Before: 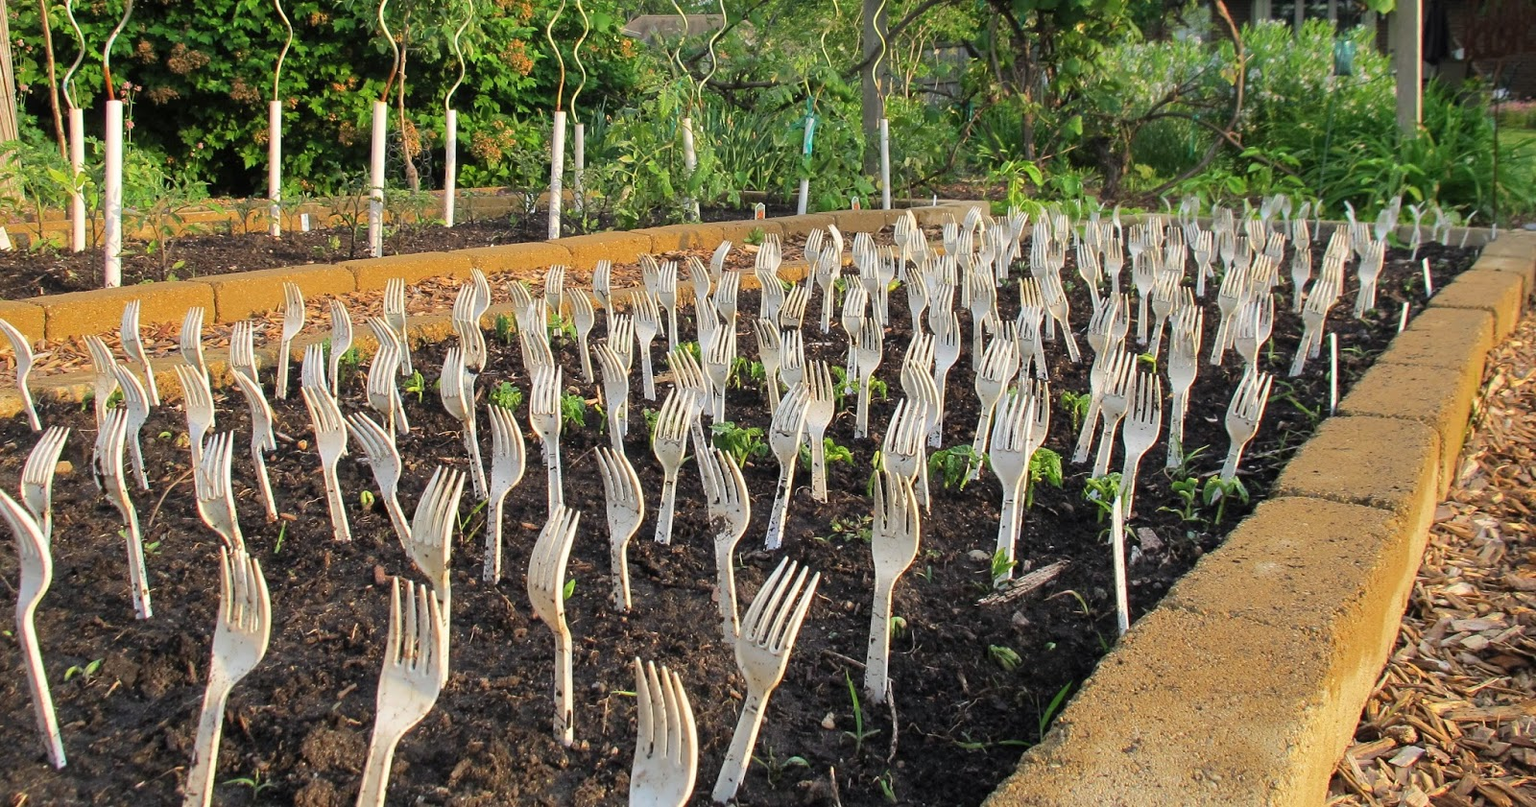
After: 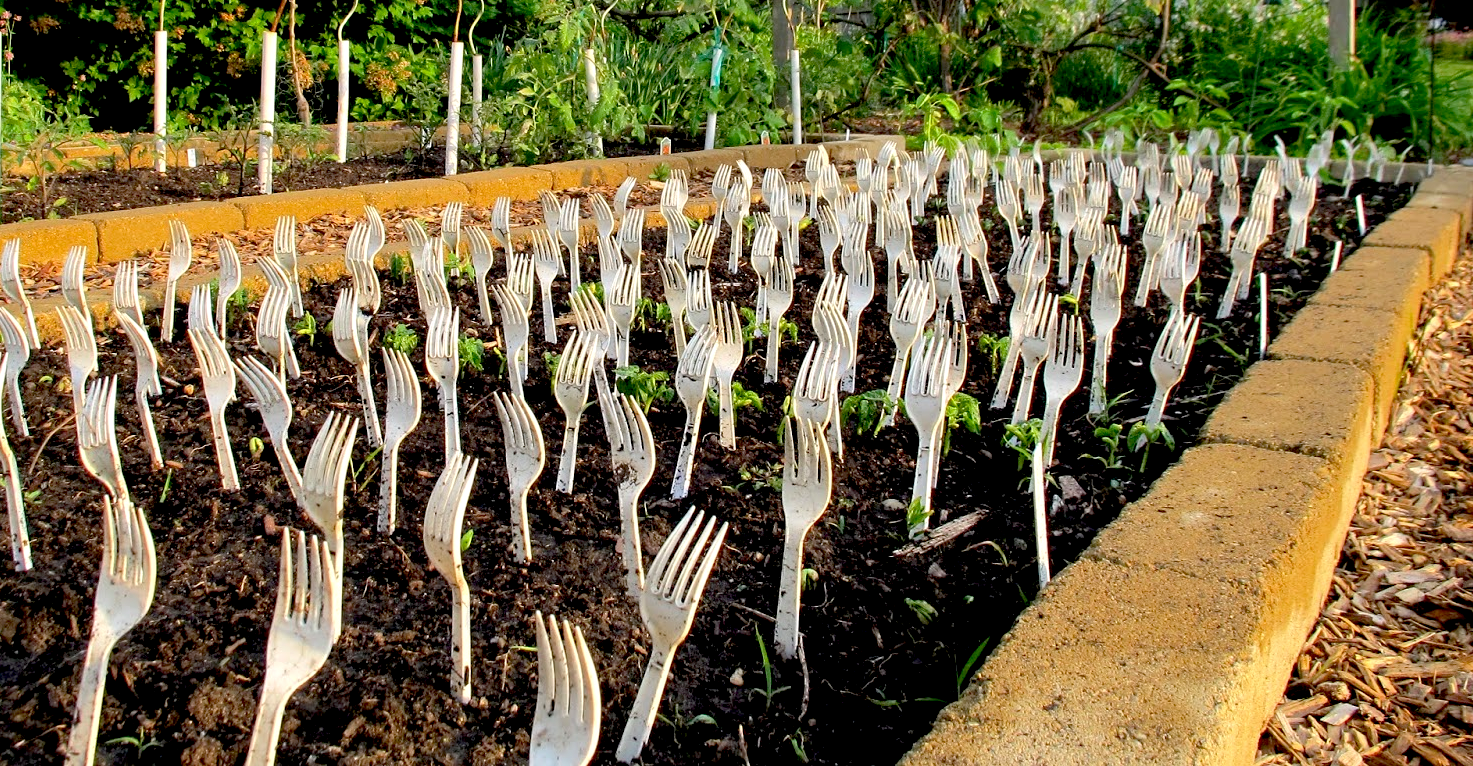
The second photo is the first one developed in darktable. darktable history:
crop and rotate: left 7.914%, top 8.804%
exposure: black level correction 0.031, exposure 0.324 EV, compensate highlight preservation false
